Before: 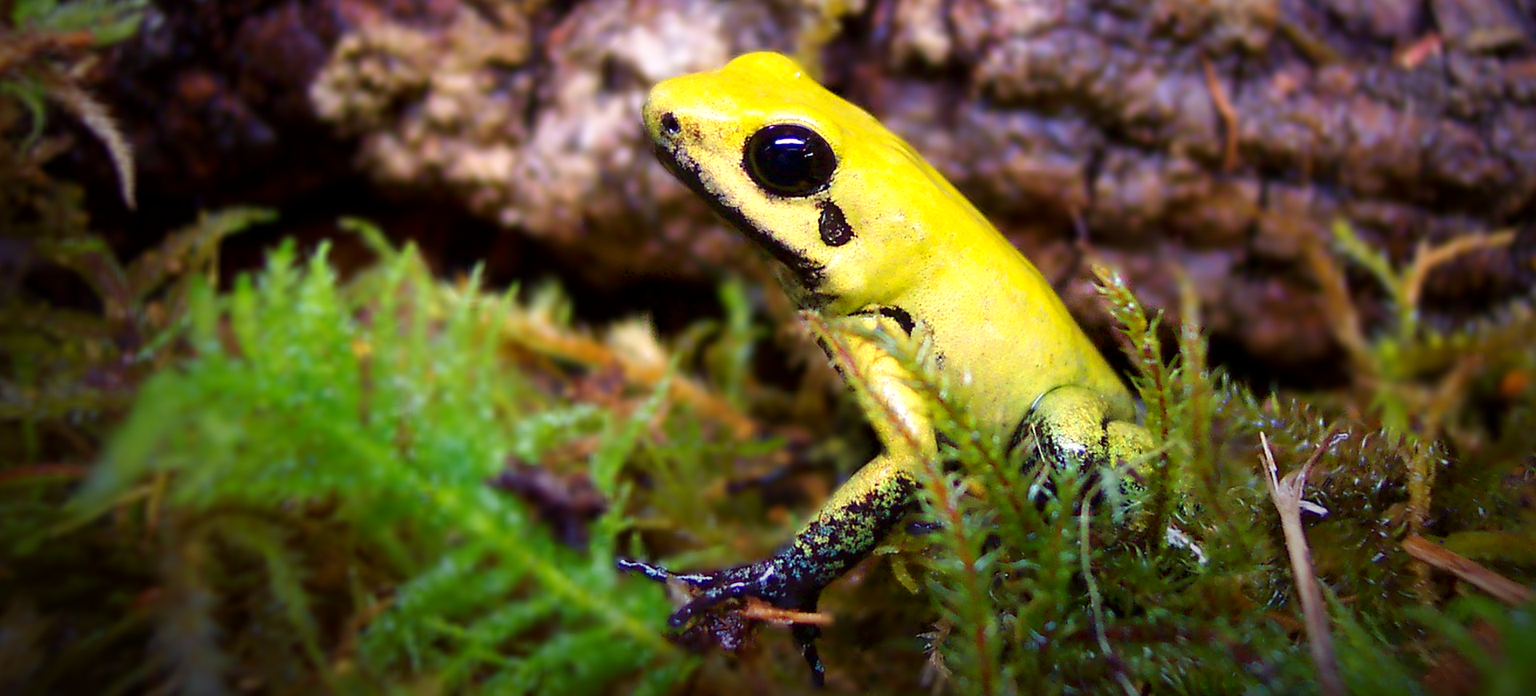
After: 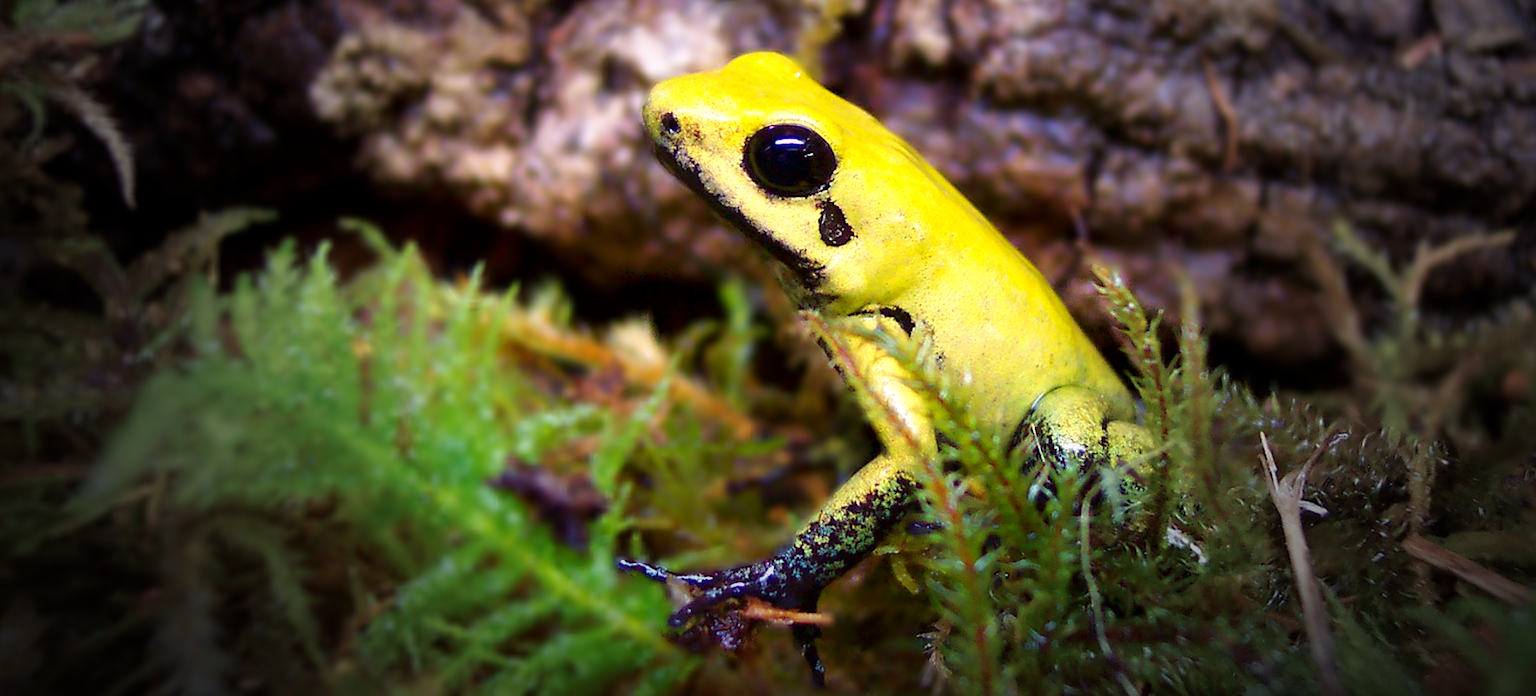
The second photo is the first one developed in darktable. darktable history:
vignetting: fall-off start 39.59%, fall-off radius 40.15%
